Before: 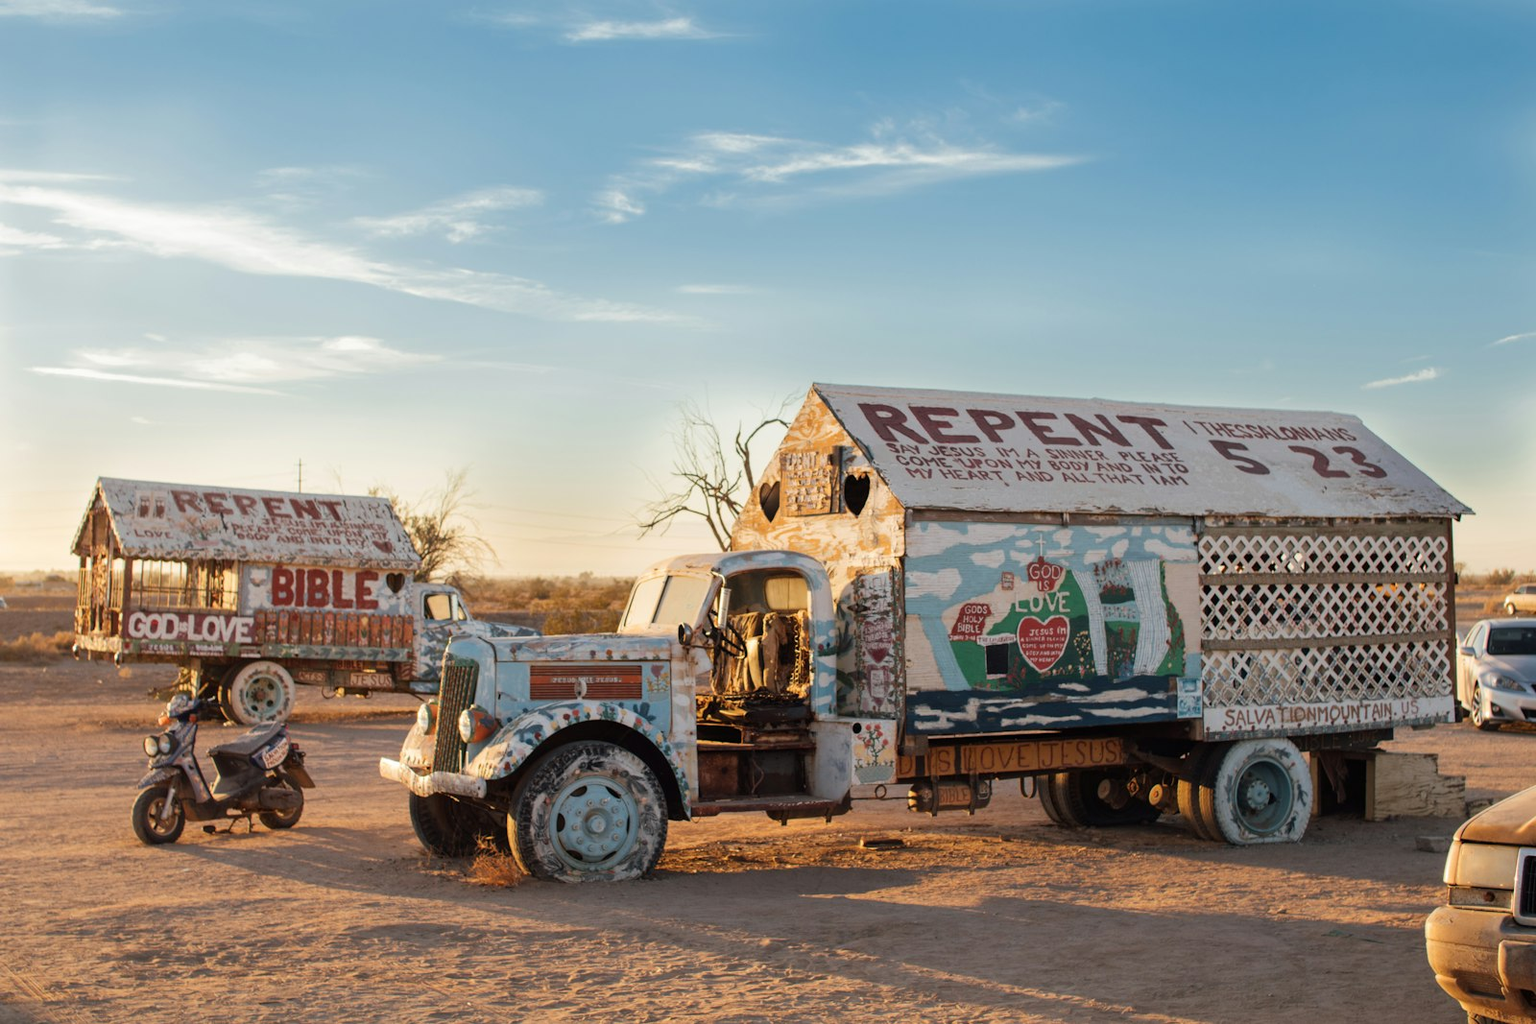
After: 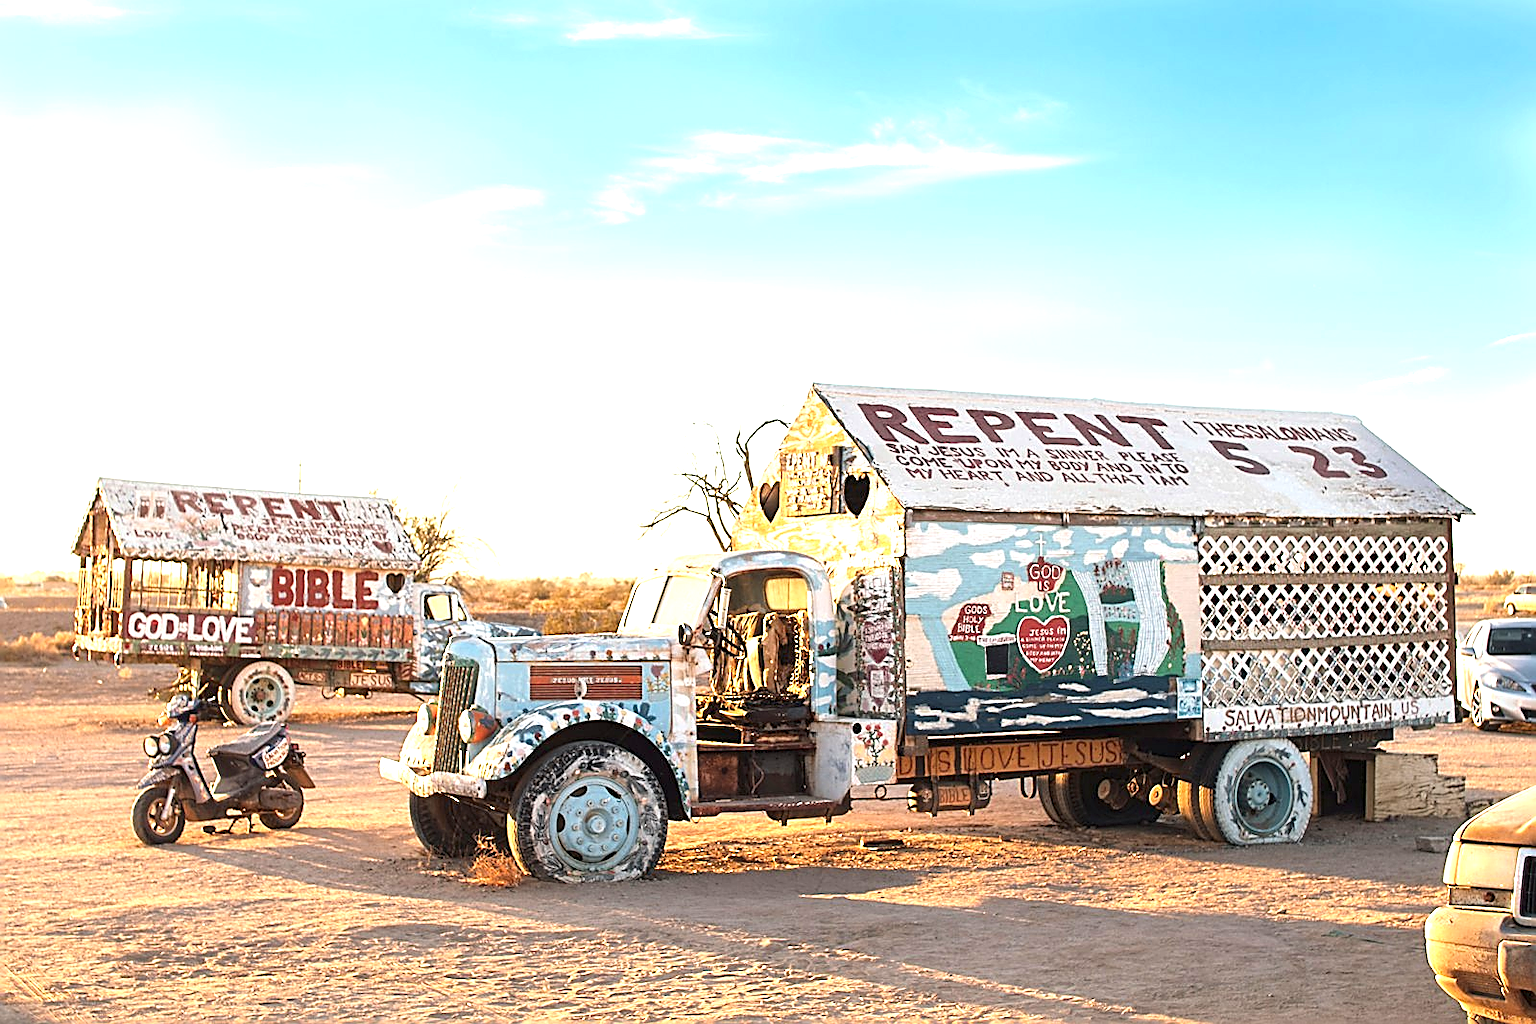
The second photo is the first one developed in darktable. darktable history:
sharpen: radius 1.695, amount 1.311
exposure: black level correction 0, exposure 1.378 EV, compensate exposure bias true, compensate highlight preservation false
